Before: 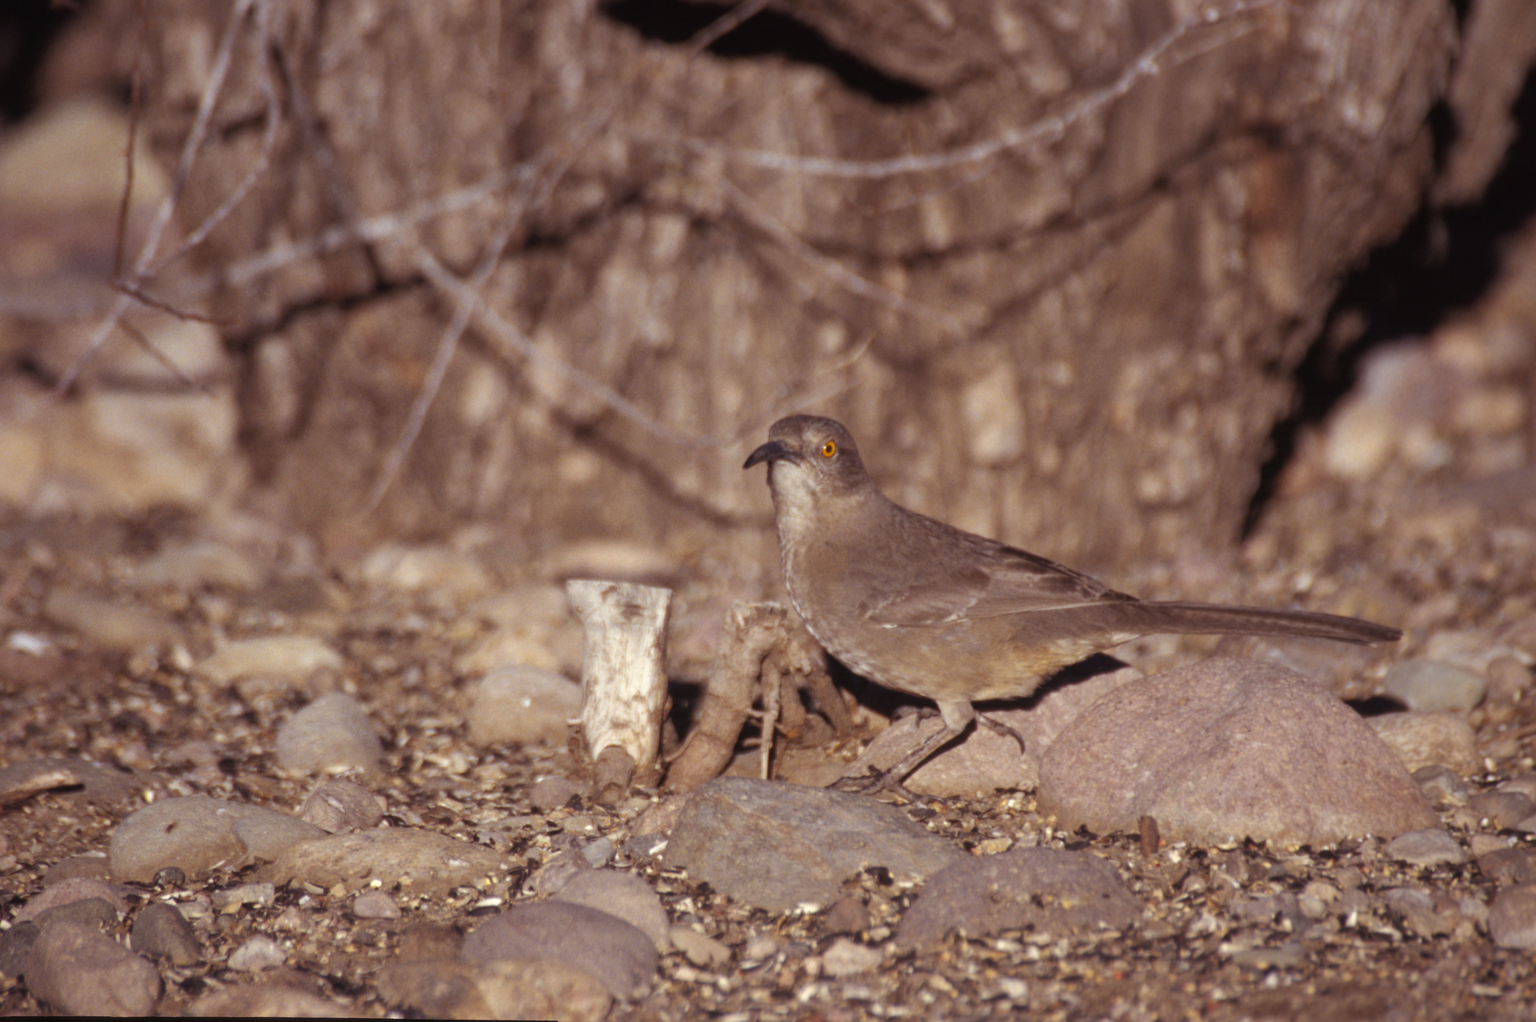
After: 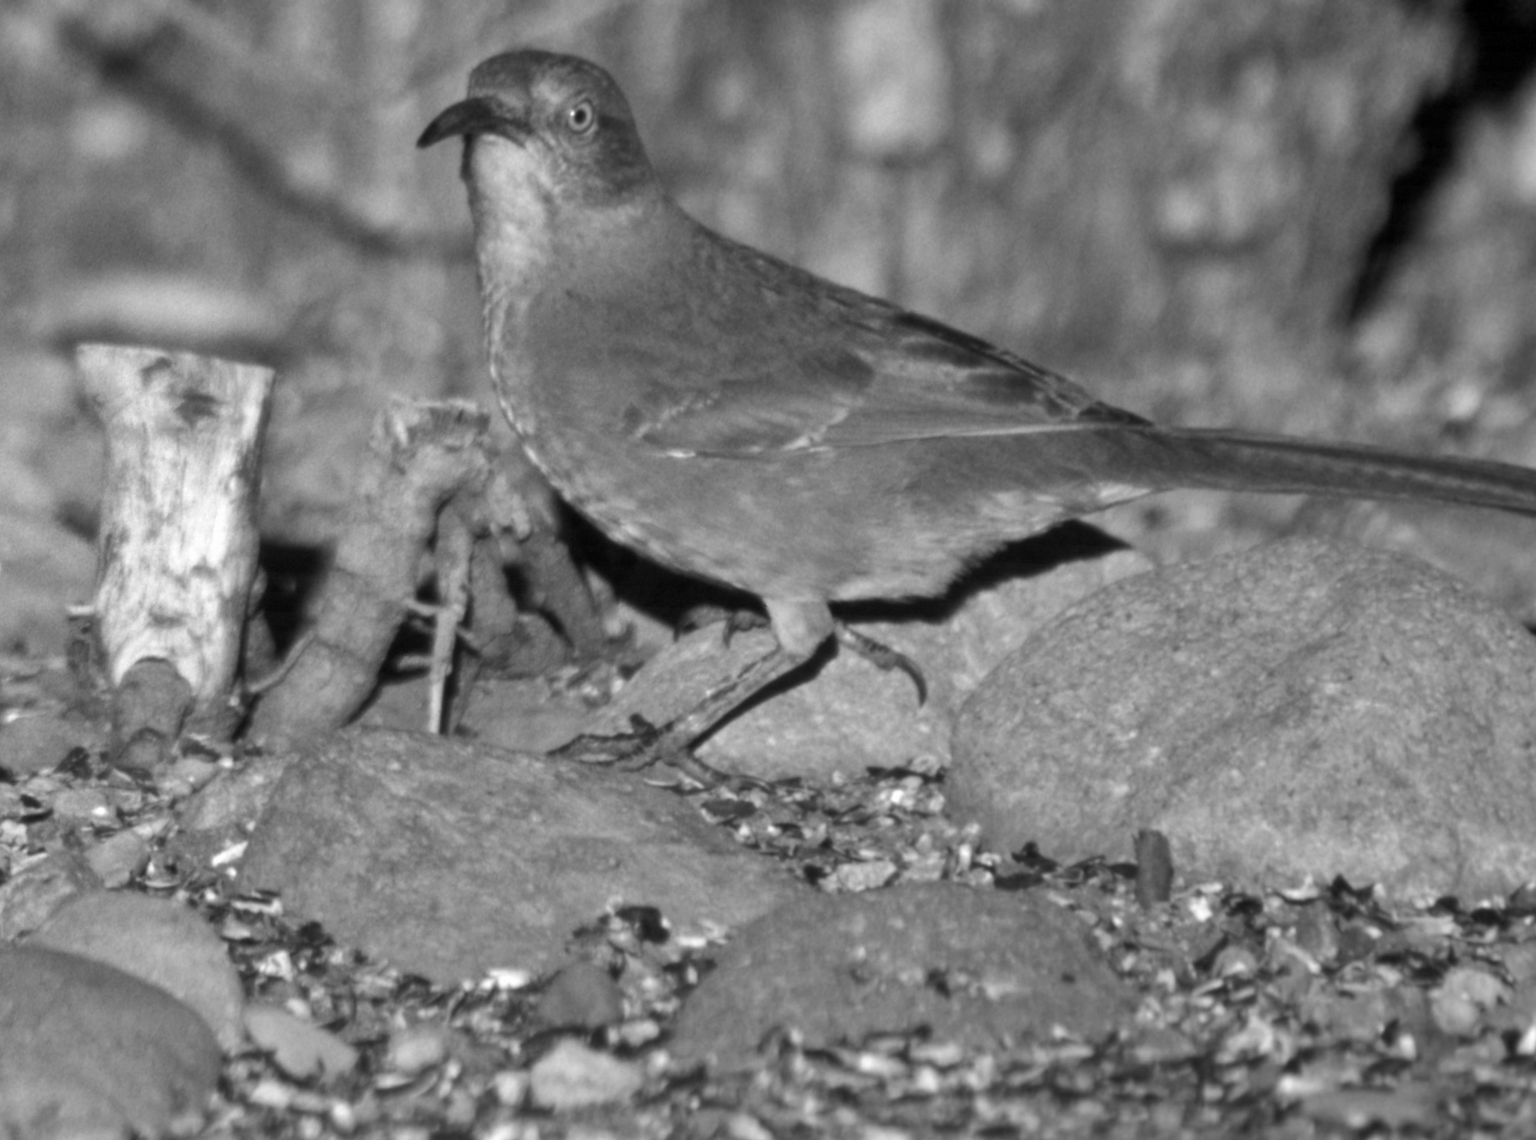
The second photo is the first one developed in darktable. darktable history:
levels: mode automatic, black 0.023%, white 99.97%, levels [0.062, 0.494, 0.925]
crop: left 34.479%, top 38.822%, right 13.718%, bottom 5.172%
velvia: strength 50%
monochrome: a 16.06, b 15.48, size 1
rotate and perspective: rotation 2.27°, automatic cropping off
shadows and highlights: radius 118.69, shadows 42.21, highlights -61.56, soften with gaussian
